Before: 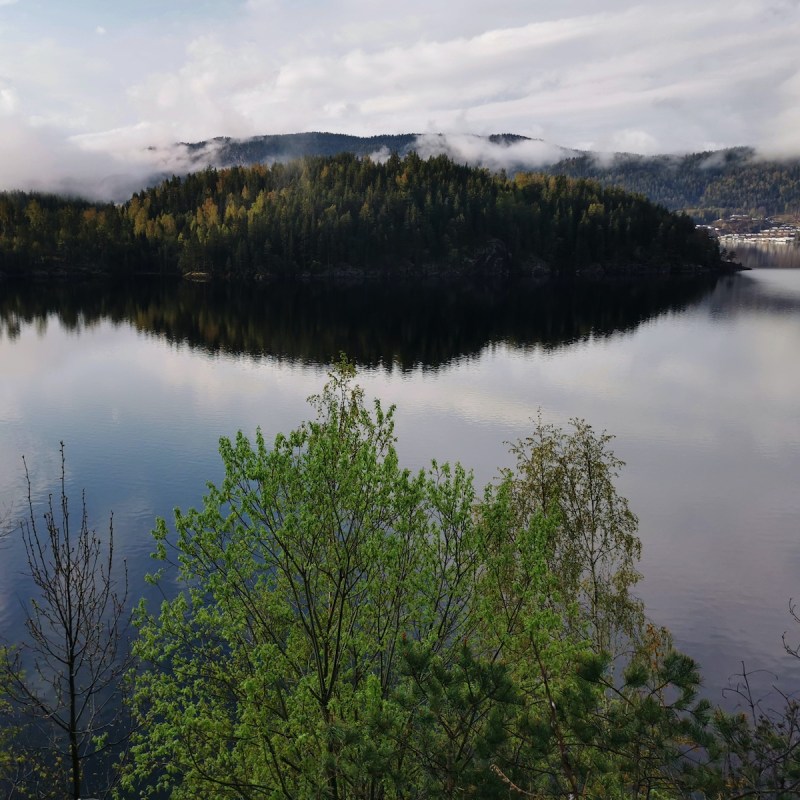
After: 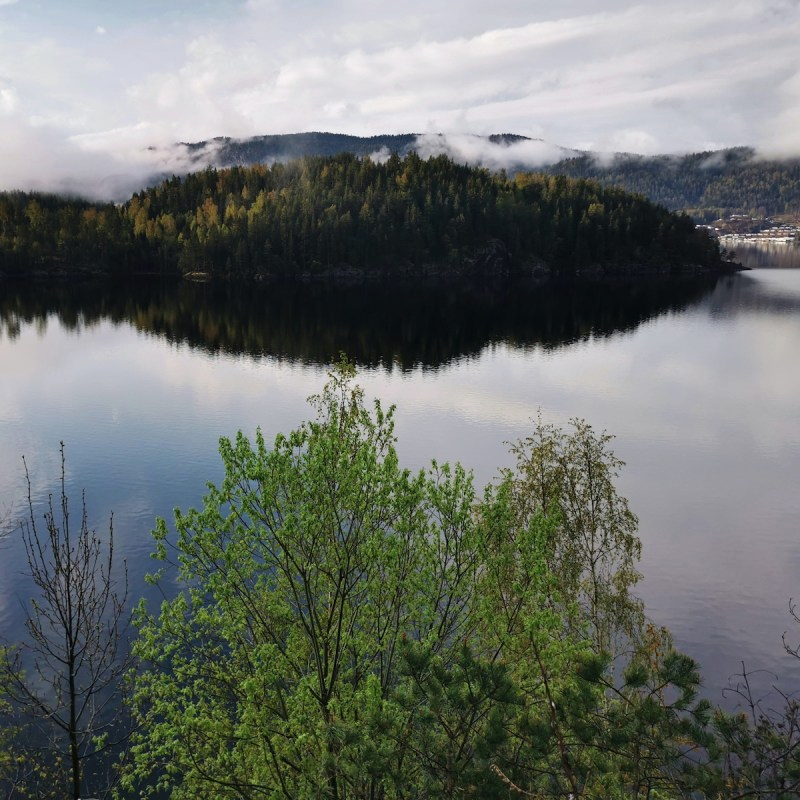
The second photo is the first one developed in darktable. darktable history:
shadows and highlights: radius 173.87, shadows 27.91, white point adjustment 3.03, highlights -68.03, soften with gaussian
base curve: curves: ch0 [(0, 0) (0.472, 0.508) (1, 1)], preserve colors none
contrast equalizer: y [[0.579, 0.58, 0.505, 0.5, 0.5, 0.5], [0.5 ×6], [0.5 ×6], [0 ×6], [0 ×6]], mix -0.294
tone curve: curves: ch0 [(0, 0) (0.003, 0.003) (0.011, 0.011) (0.025, 0.024) (0.044, 0.043) (0.069, 0.068) (0.1, 0.097) (0.136, 0.132) (0.177, 0.173) (0.224, 0.219) (0.277, 0.27) (0.335, 0.327) (0.399, 0.389) (0.468, 0.457) (0.543, 0.549) (0.623, 0.628) (0.709, 0.713) (0.801, 0.803) (0.898, 0.899) (1, 1)], color space Lab, linked channels, preserve colors none
